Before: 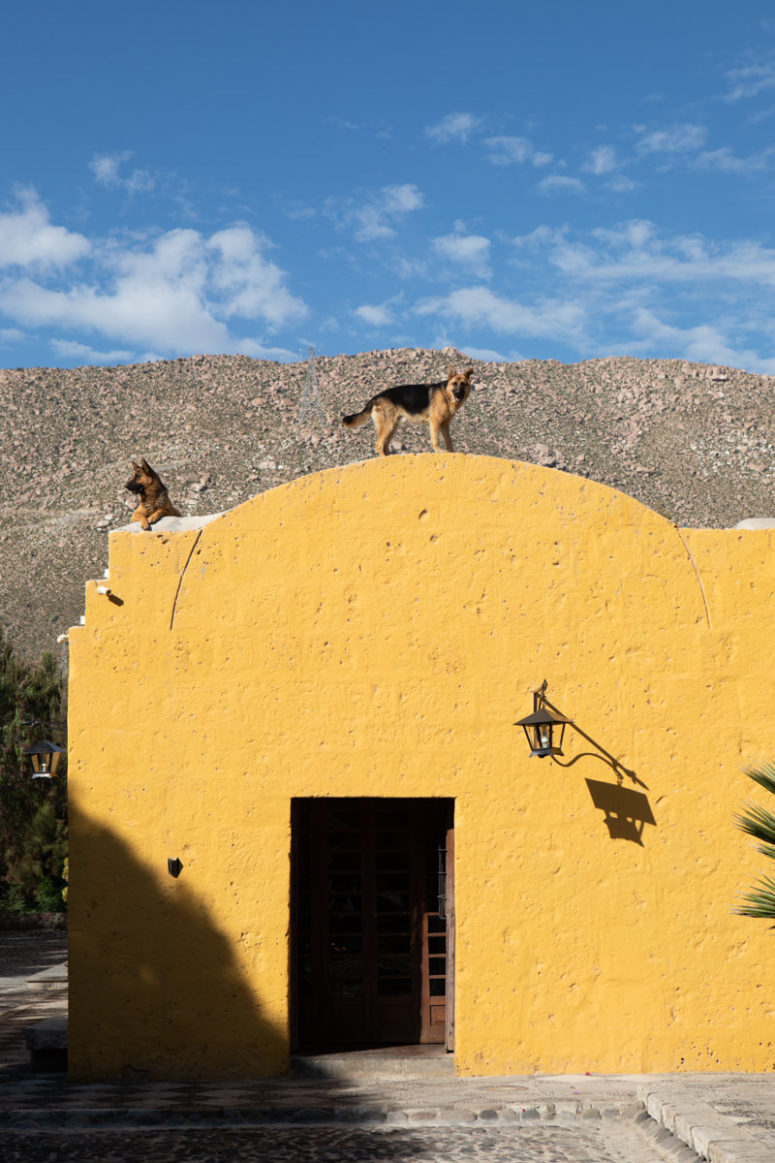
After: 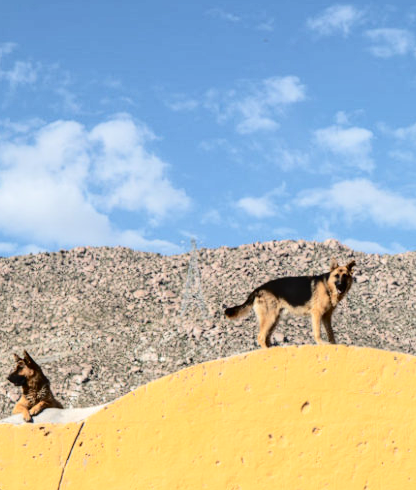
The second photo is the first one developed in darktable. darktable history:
tone equalizer: -7 EV 0.136 EV, mask exposure compensation -0.507 EV
local contrast: on, module defaults
crop: left 15.335%, top 9.314%, right 30.985%, bottom 48.536%
tone curve: curves: ch0 [(0, 0) (0.003, 0.003) (0.011, 0.009) (0.025, 0.018) (0.044, 0.027) (0.069, 0.034) (0.1, 0.043) (0.136, 0.056) (0.177, 0.084) (0.224, 0.138) (0.277, 0.203) (0.335, 0.329) (0.399, 0.451) (0.468, 0.572) (0.543, 0.671) (0.623, 0.754) (0.709, 0.821) (0.801, 0.88) (0.898, 0.938) (1, 1)], color space Lab, independent channels, preserve colors none
